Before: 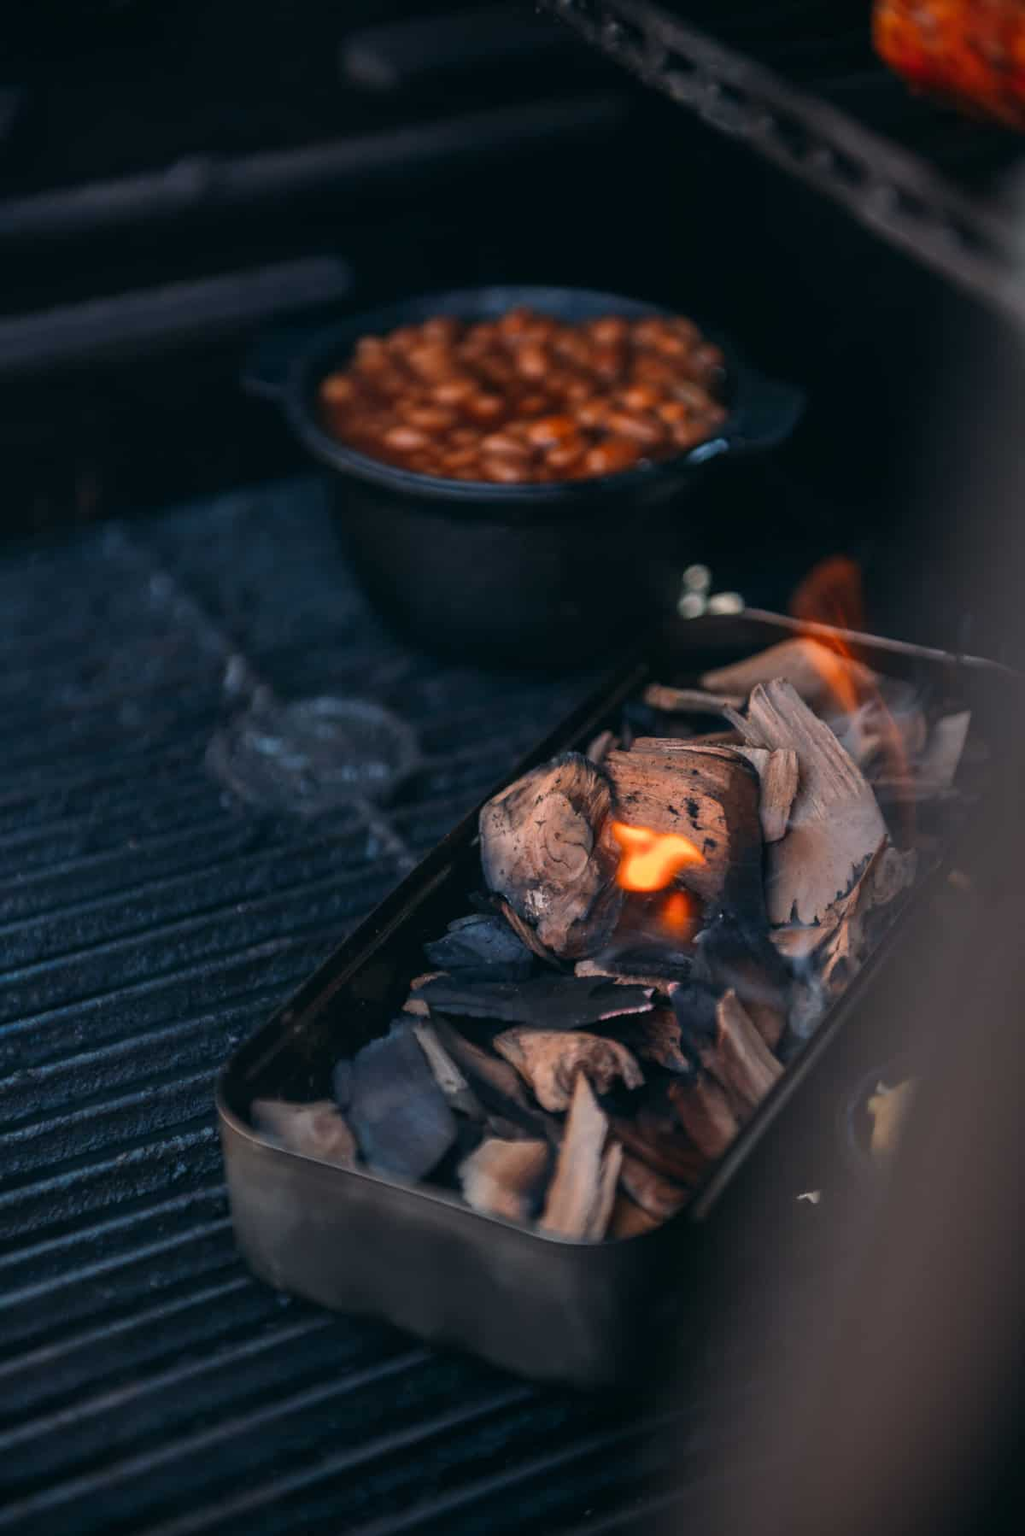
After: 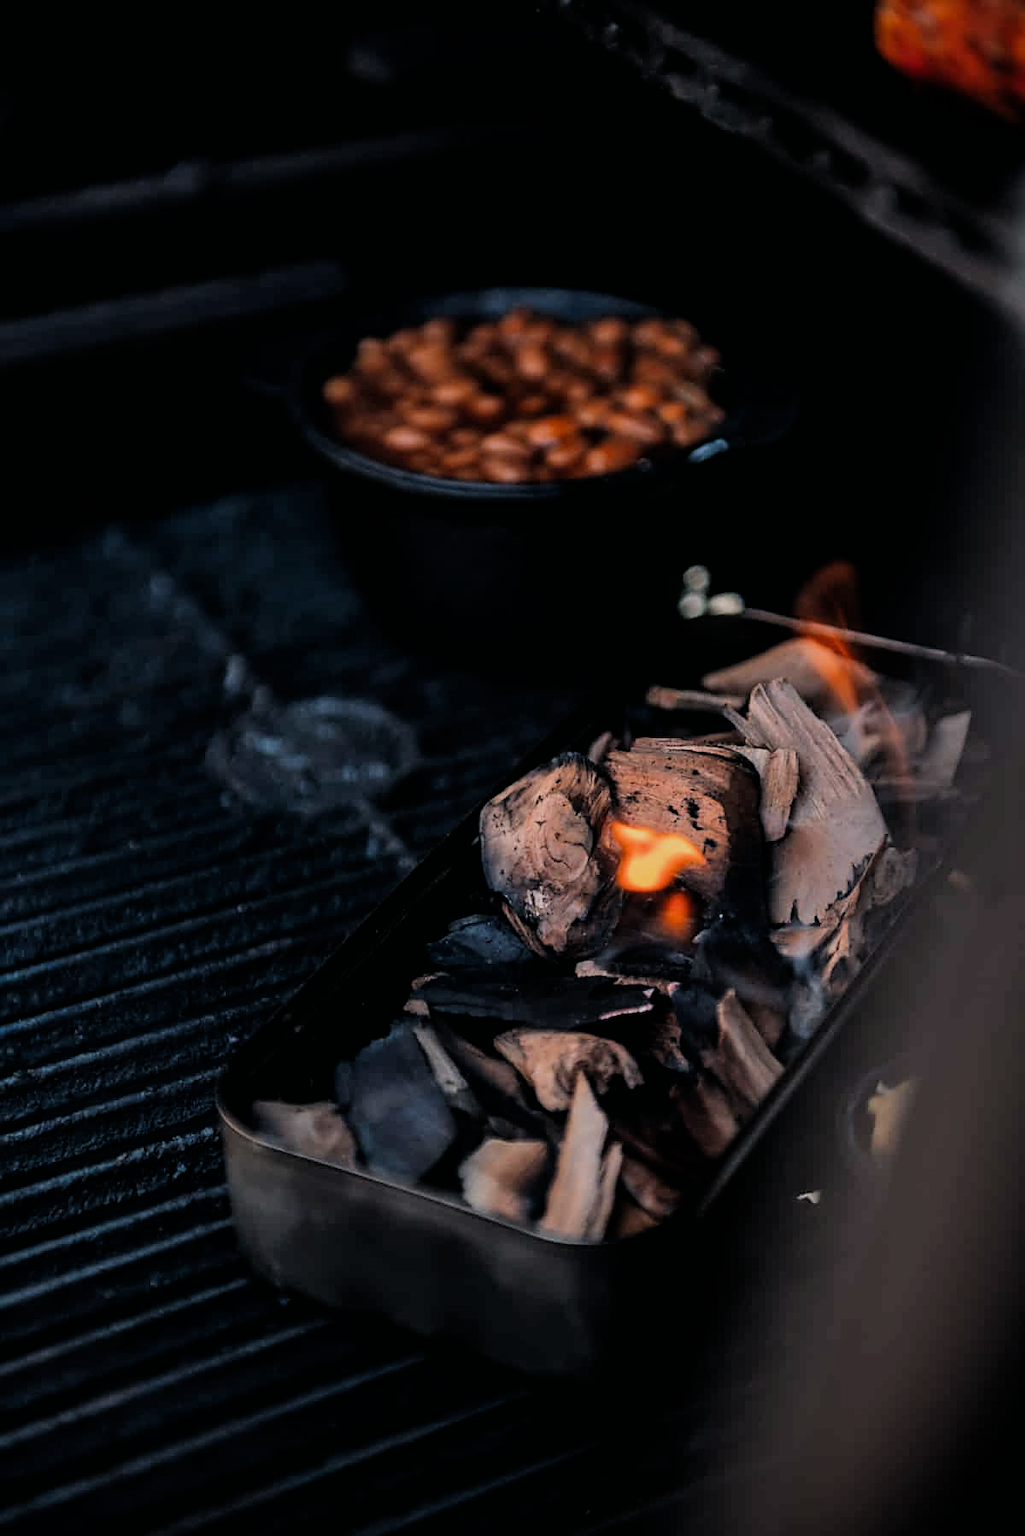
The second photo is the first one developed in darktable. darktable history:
filmic rgb: black relative exposure -5 EV, hardness 2.88, contrast 1.2
white balance: emerald 1
sharpen: on, module defaults
